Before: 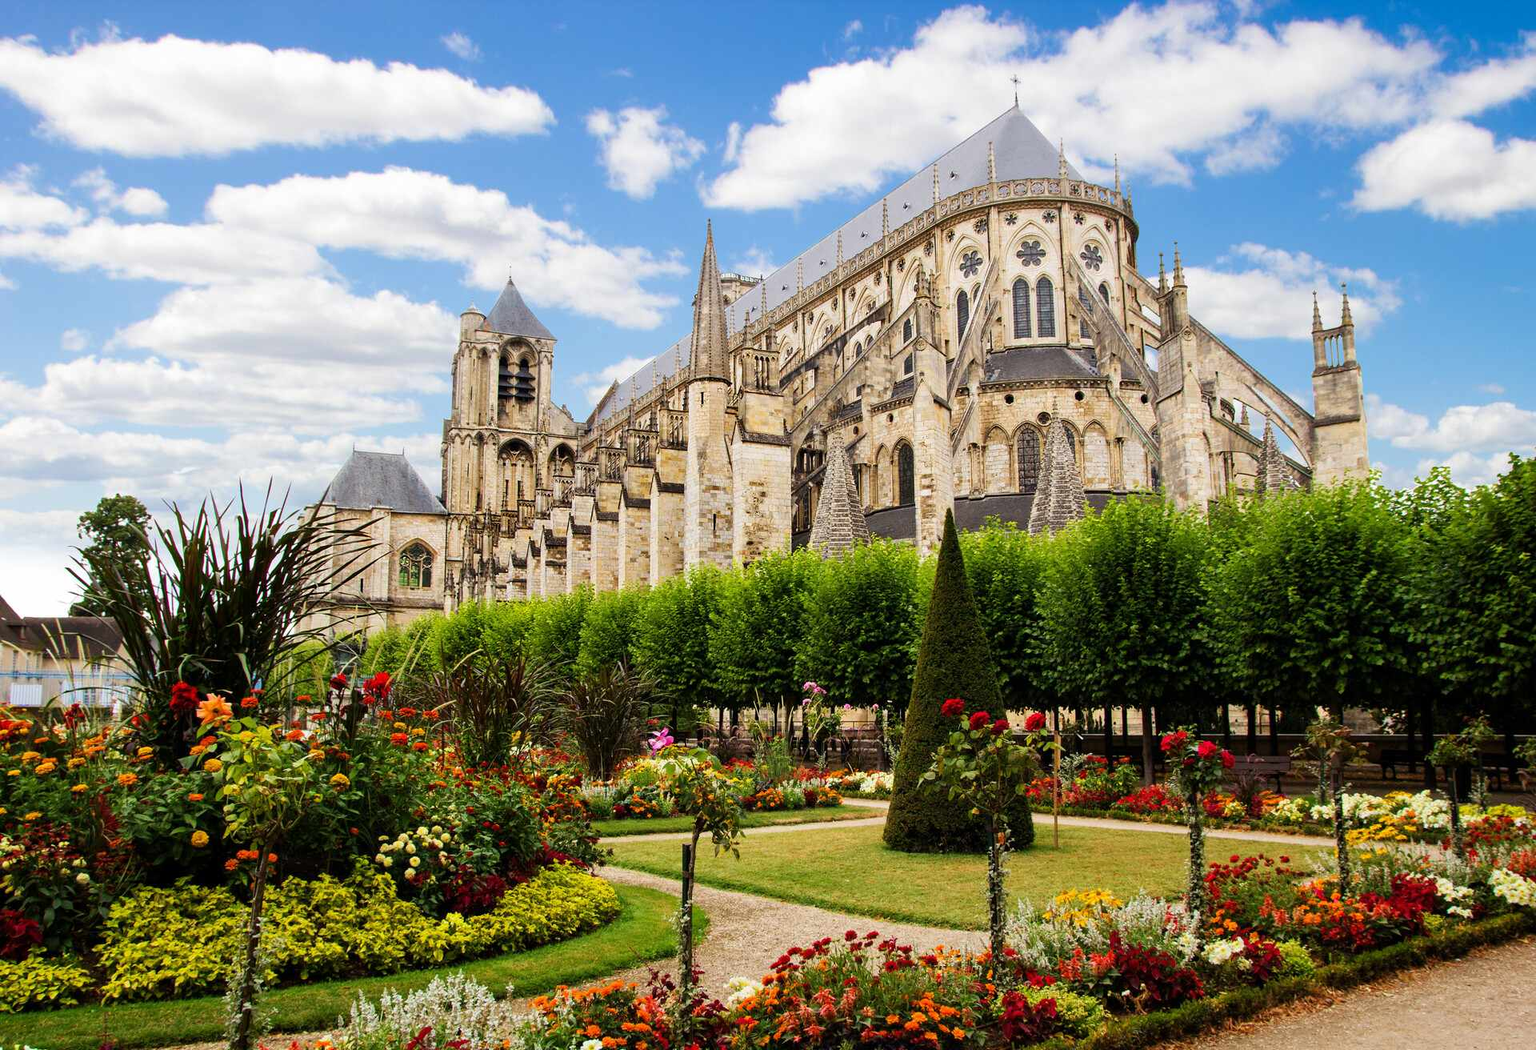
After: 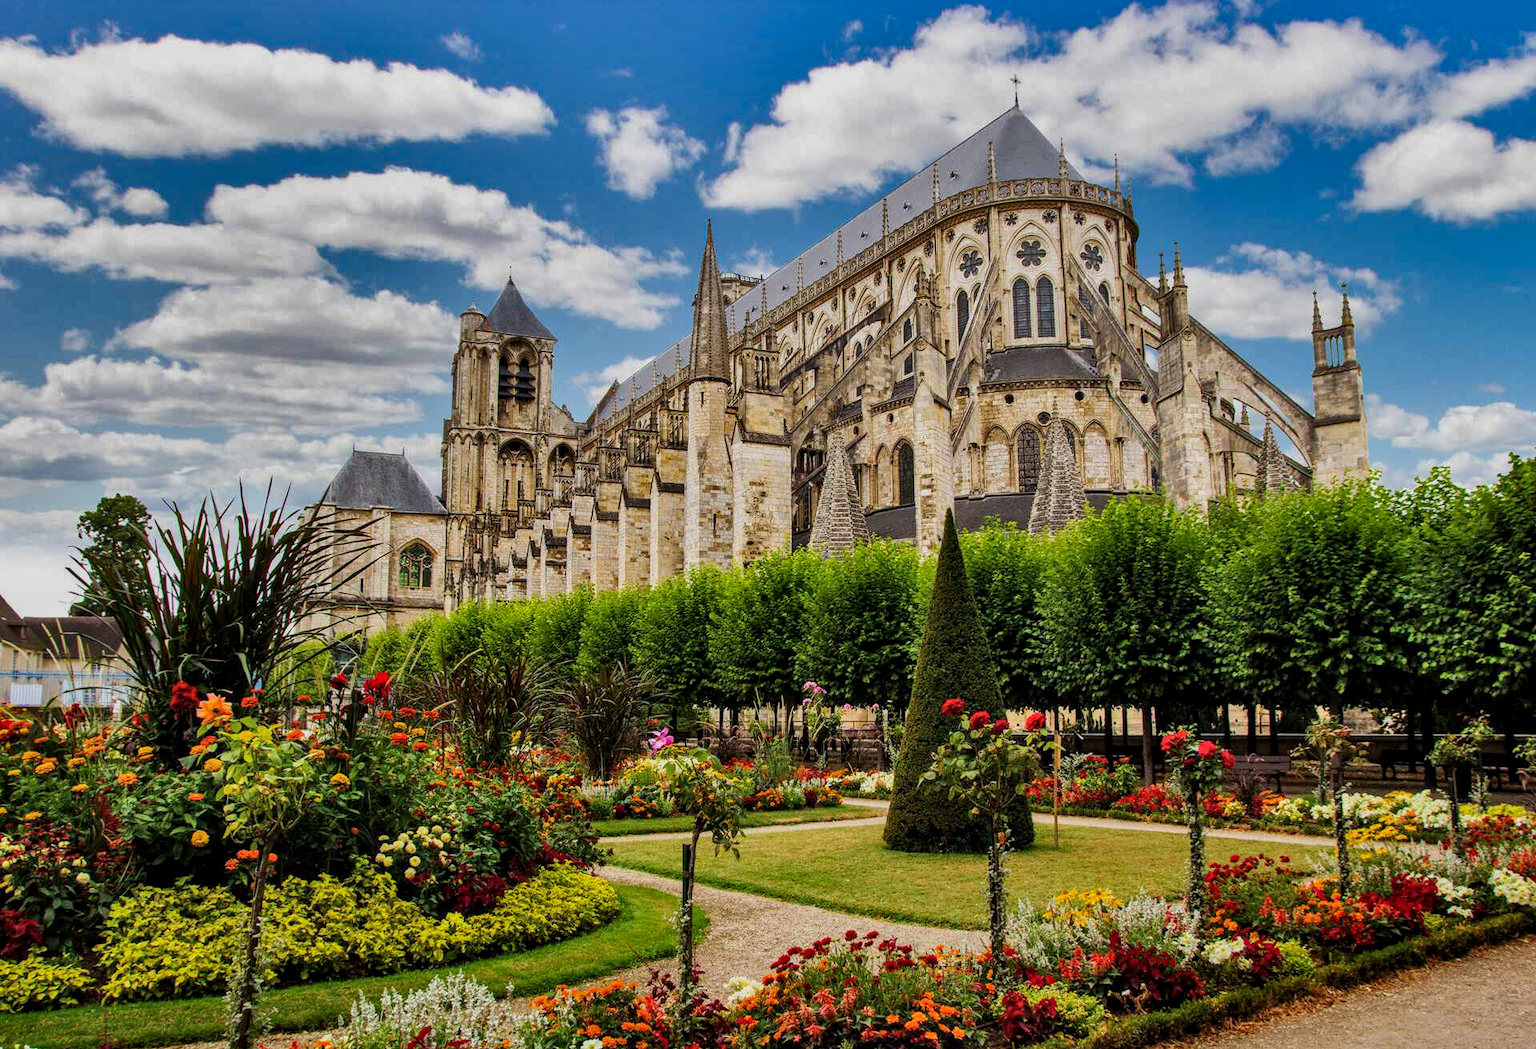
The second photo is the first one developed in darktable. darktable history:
shadows and highlights: shadows 80.73, white point adjustment -9.07, highlights -61.46, soften with gaussian
local contrast: on, module defaults
color balance: on, module defaults
